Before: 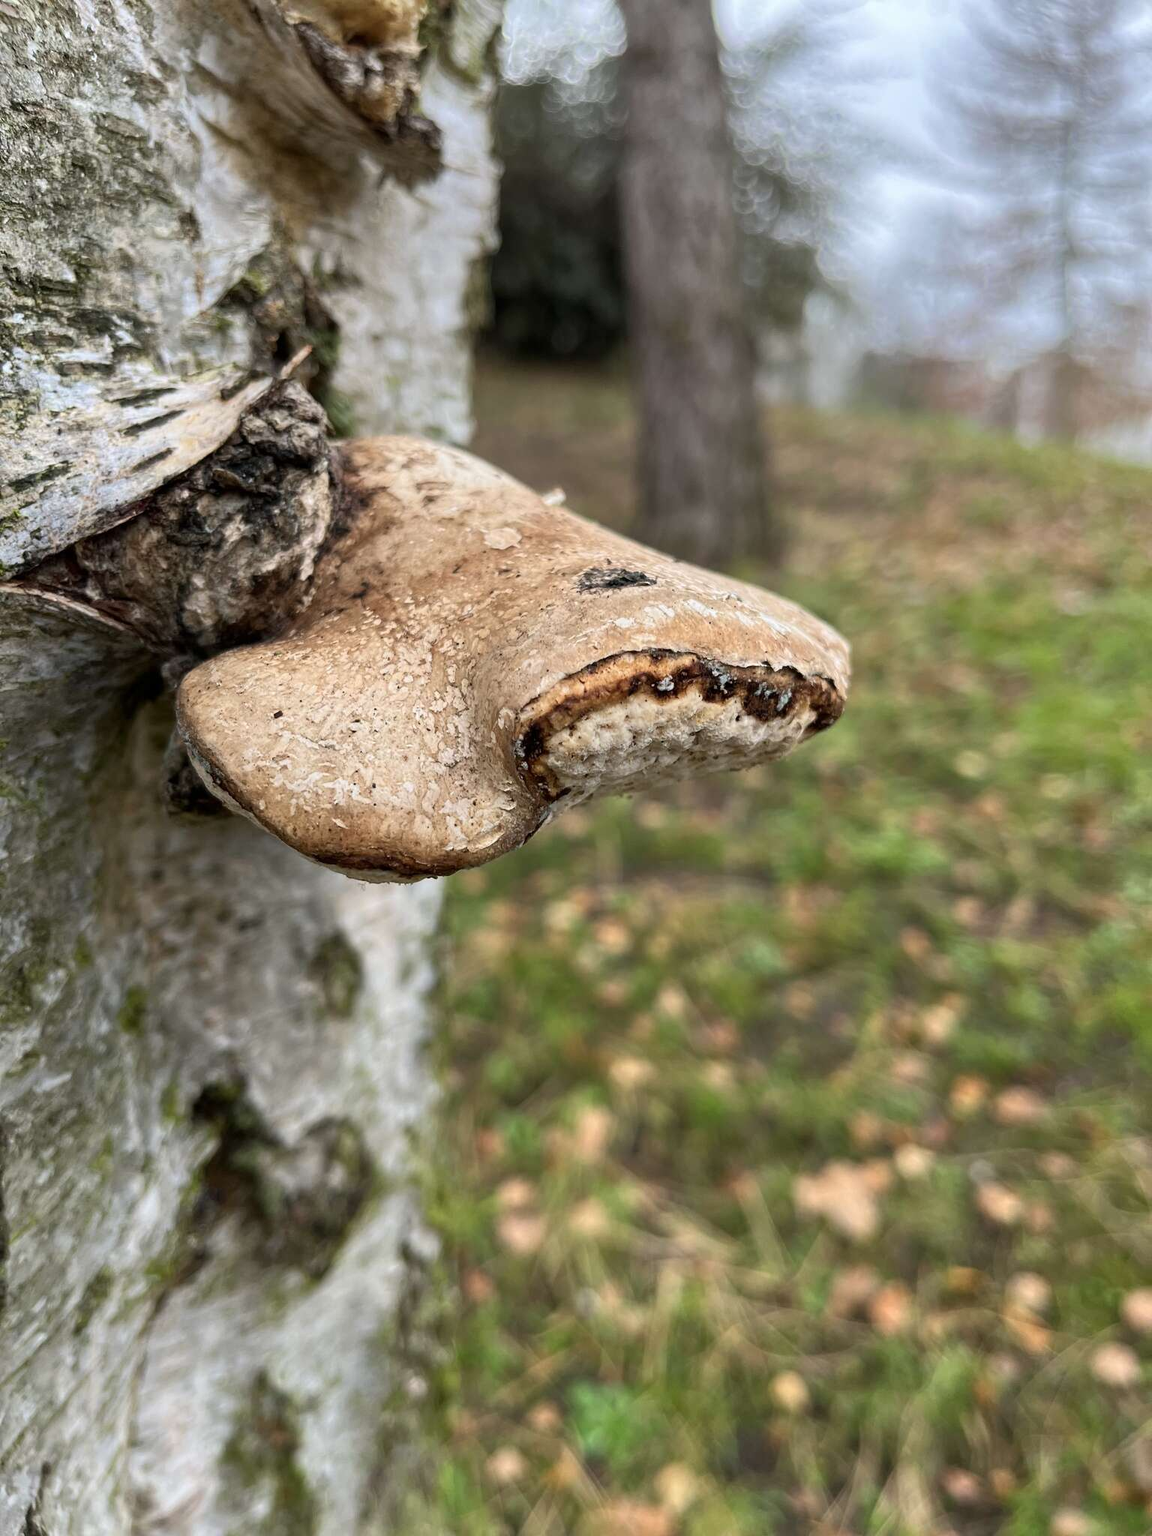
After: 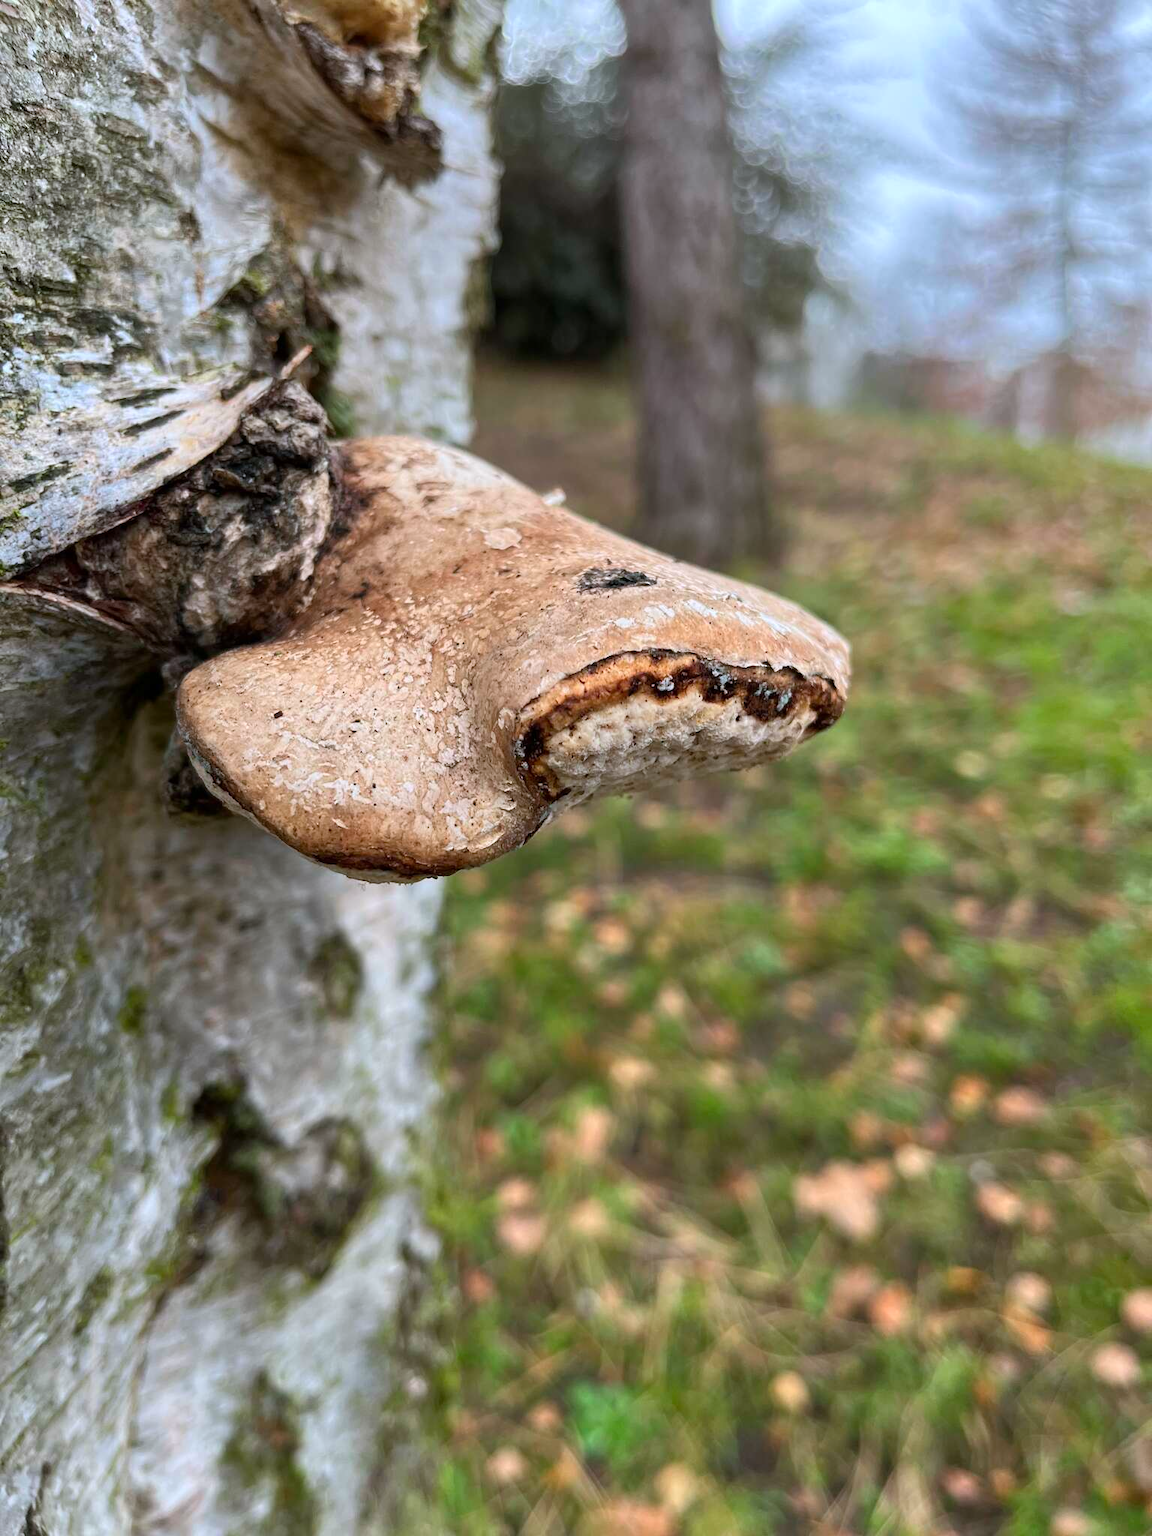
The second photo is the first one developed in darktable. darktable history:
color correction: highlights a* -0.772, highlights b* -8.92
contrast brightness saturation: saturation 0.1
